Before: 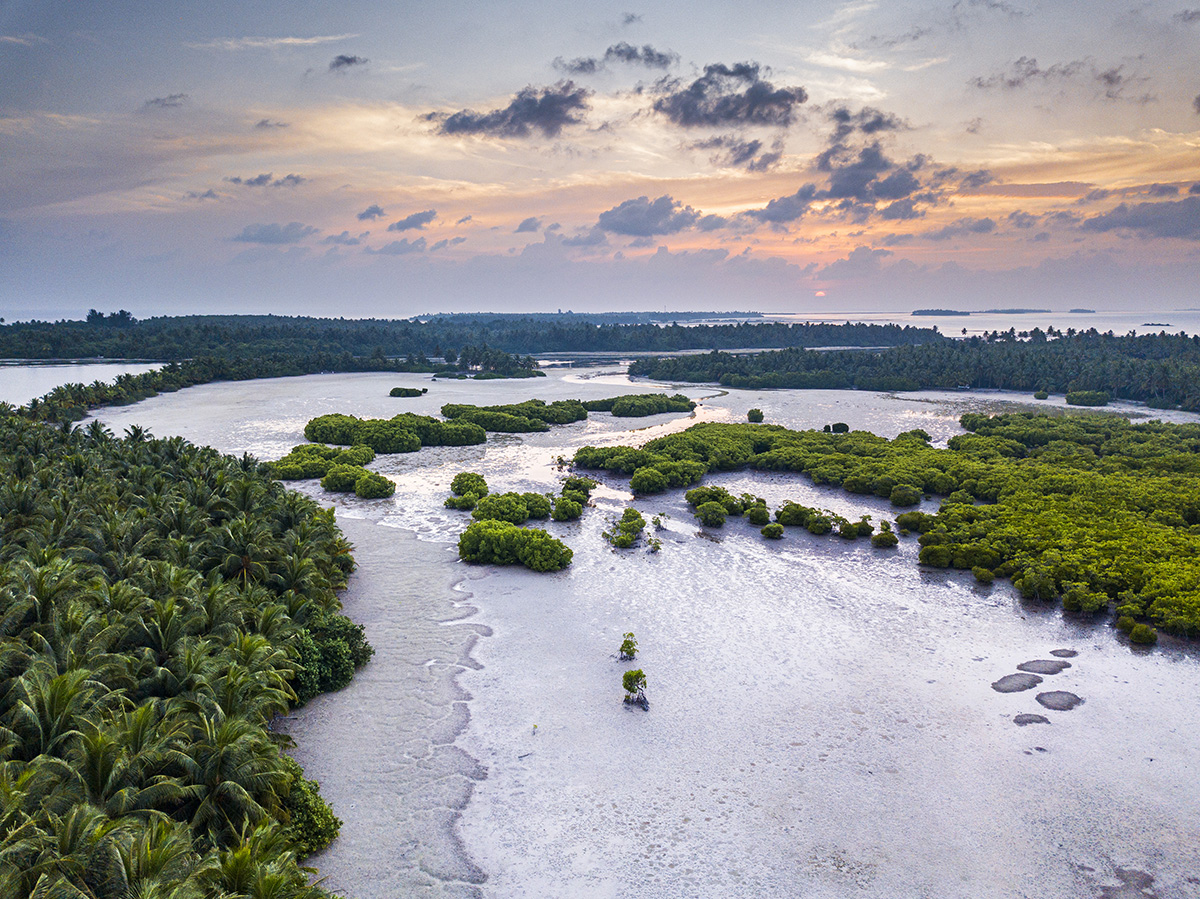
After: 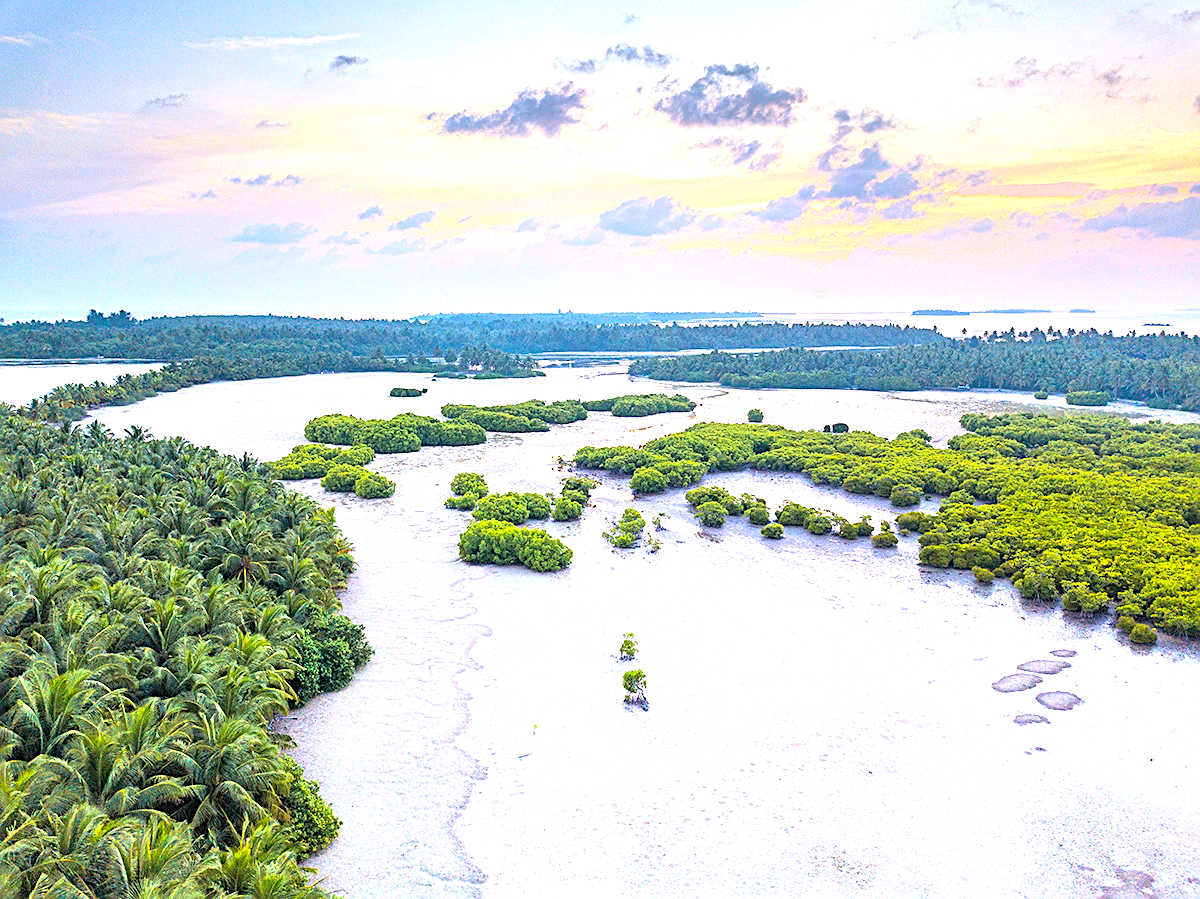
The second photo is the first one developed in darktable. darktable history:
sharpen: on, module defaults
contrast brightness saturation: contrast 0.099, brightness 0.313, saturation 0.145
exposure: black level correction 0, exposure 1.194 EV, compensate highlight preservation false
